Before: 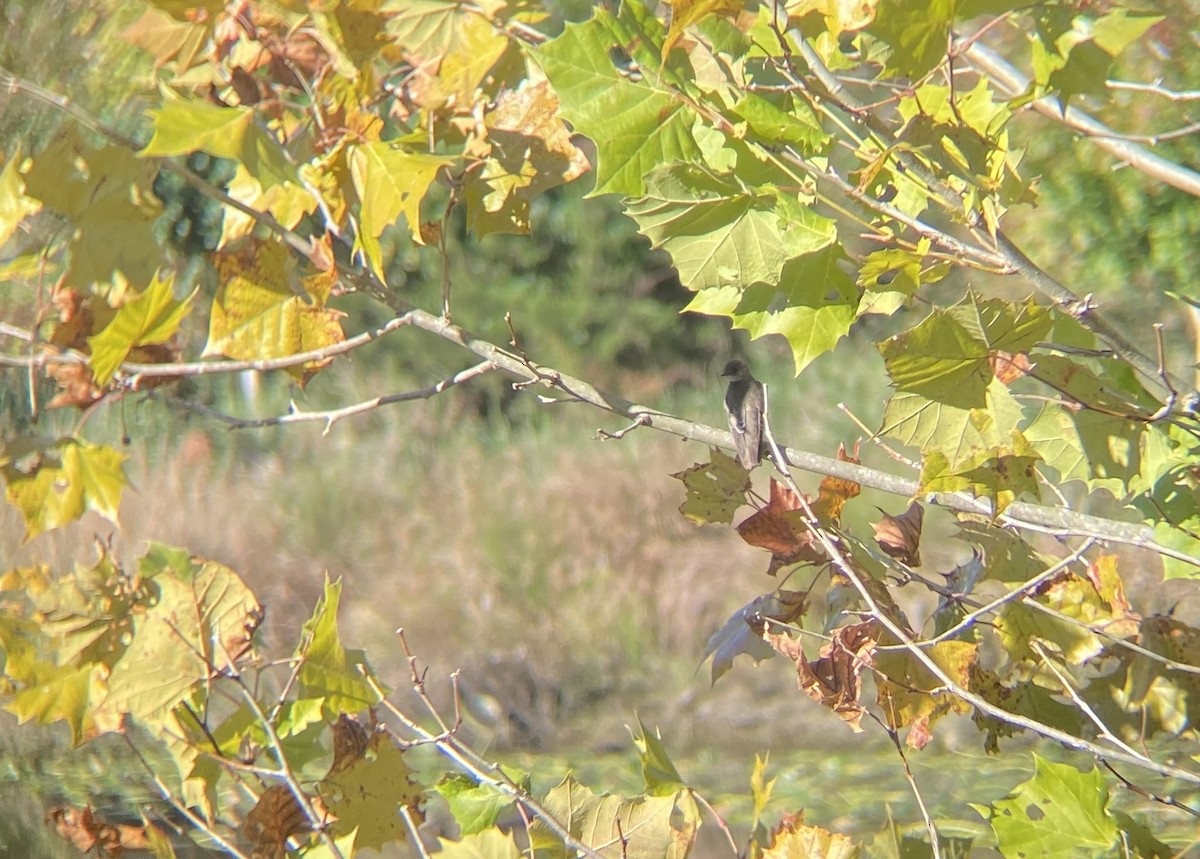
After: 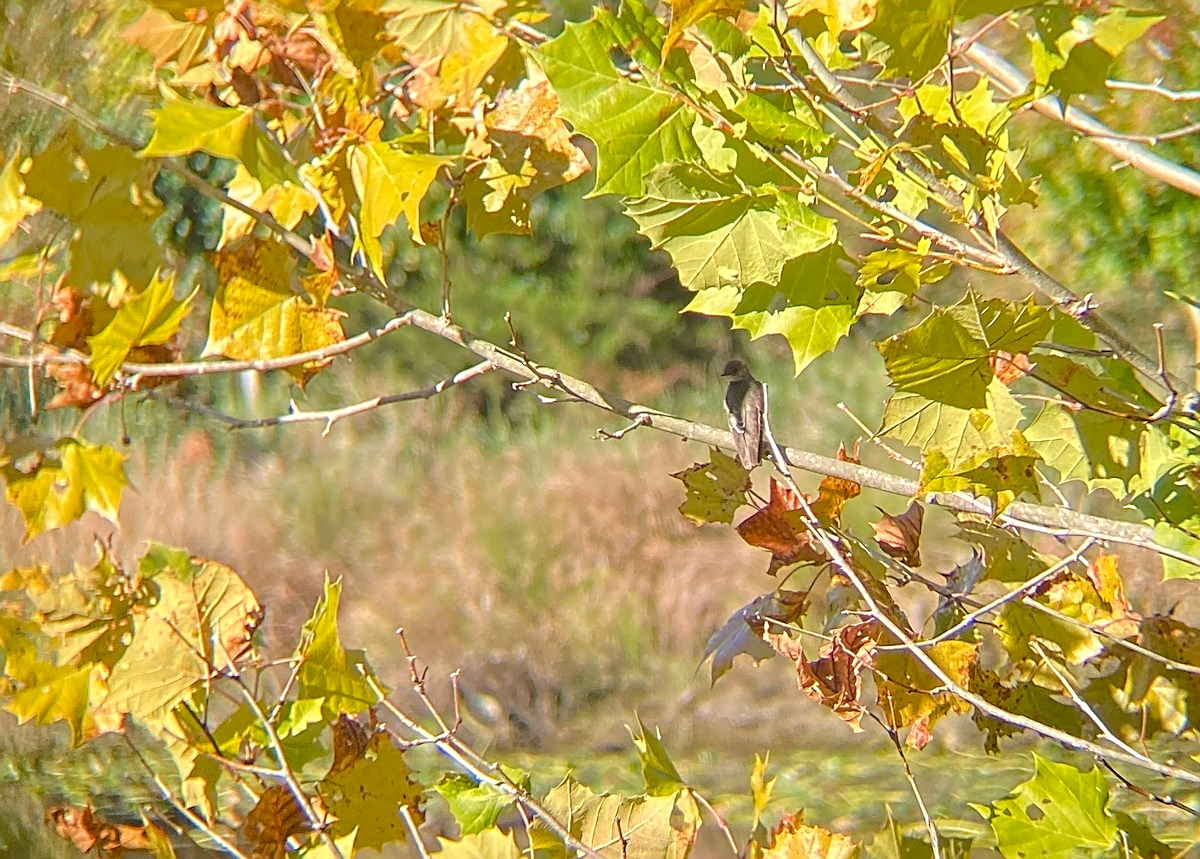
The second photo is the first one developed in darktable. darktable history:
contrast equalizer: y [[0.502, 0.505, 0.512, 0.529, 0.564, 0.588], [0.5 ×6], [0.502, 0.505, 0.512, 0.529, 0.564, 0.588], [0, 0.001, 0.001, 0.004, 0.008, 0.011], [0, 0.001, 0.001, 0.004, 0.008, 0.011]]
color balance rgb: power › chroma 0.684%, power › hue 60°, highlights gain › chroma 1.594%, highlights gain › hue 55.4°, perceptual saturation grading › global saturation 20%, perceptual saturation grading › highlights -25.472%, perceptual saturation grading › shadows 25.19%, global vibrance 20%
sharpen: on, module defaults
